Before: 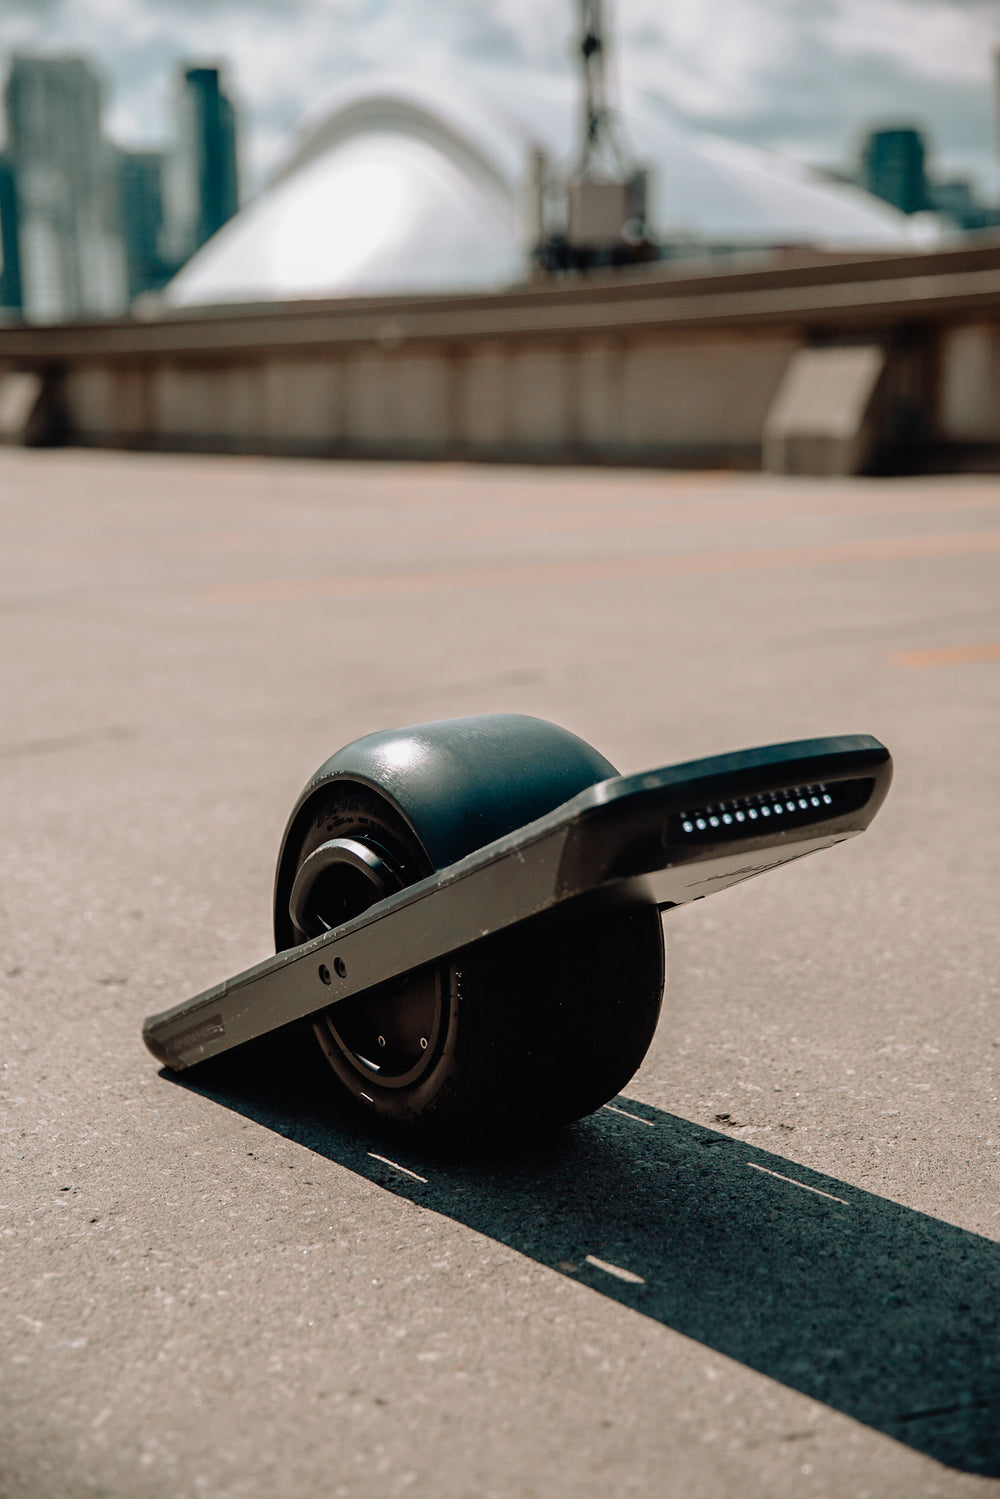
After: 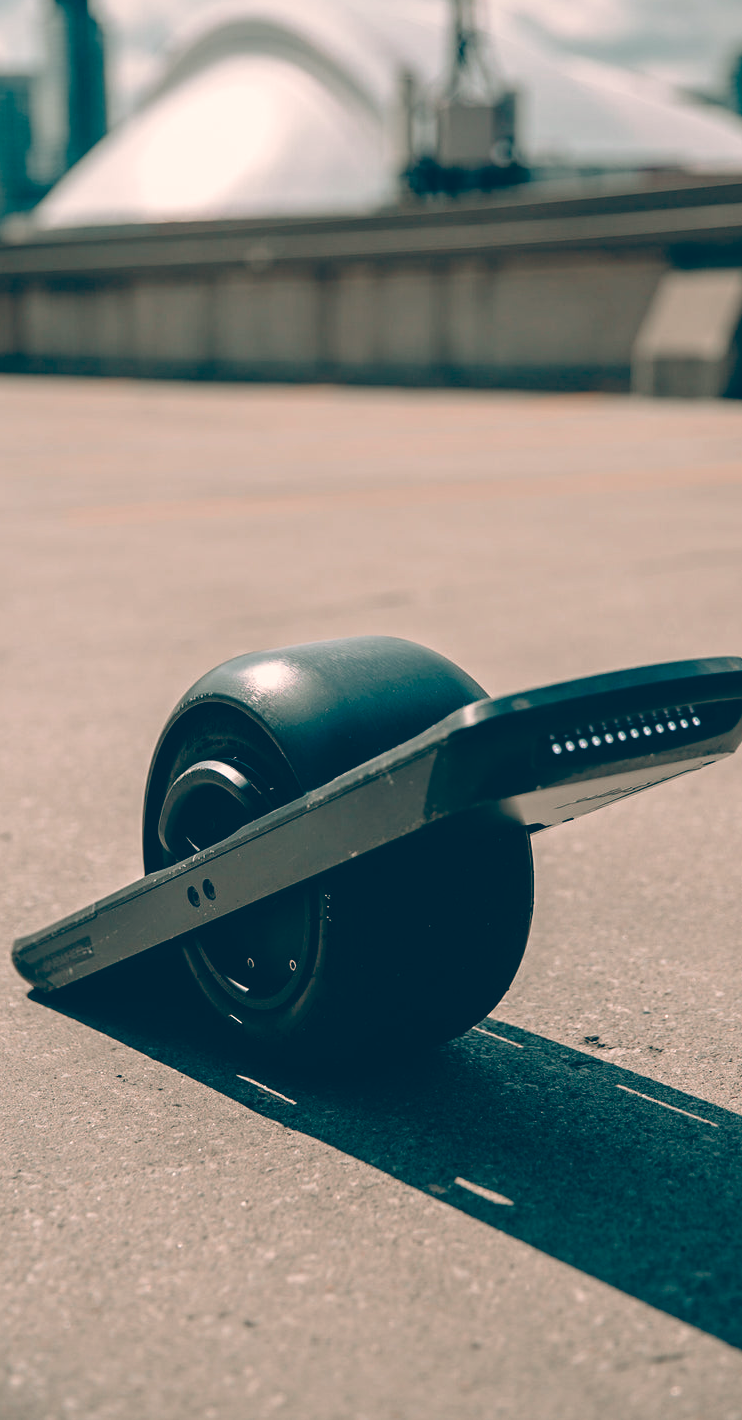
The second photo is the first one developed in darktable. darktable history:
white balance: red 0.986, blue 1.01
crop and rotate: left 13.15%, top 5.251%, right 12.609%
color balance: lift [1.006, 0.985, 1.002, 1.015], gamma [1, 0.953, 1.008, 1.047], gain [1.076, 1.13, 1.004, 0.87]
